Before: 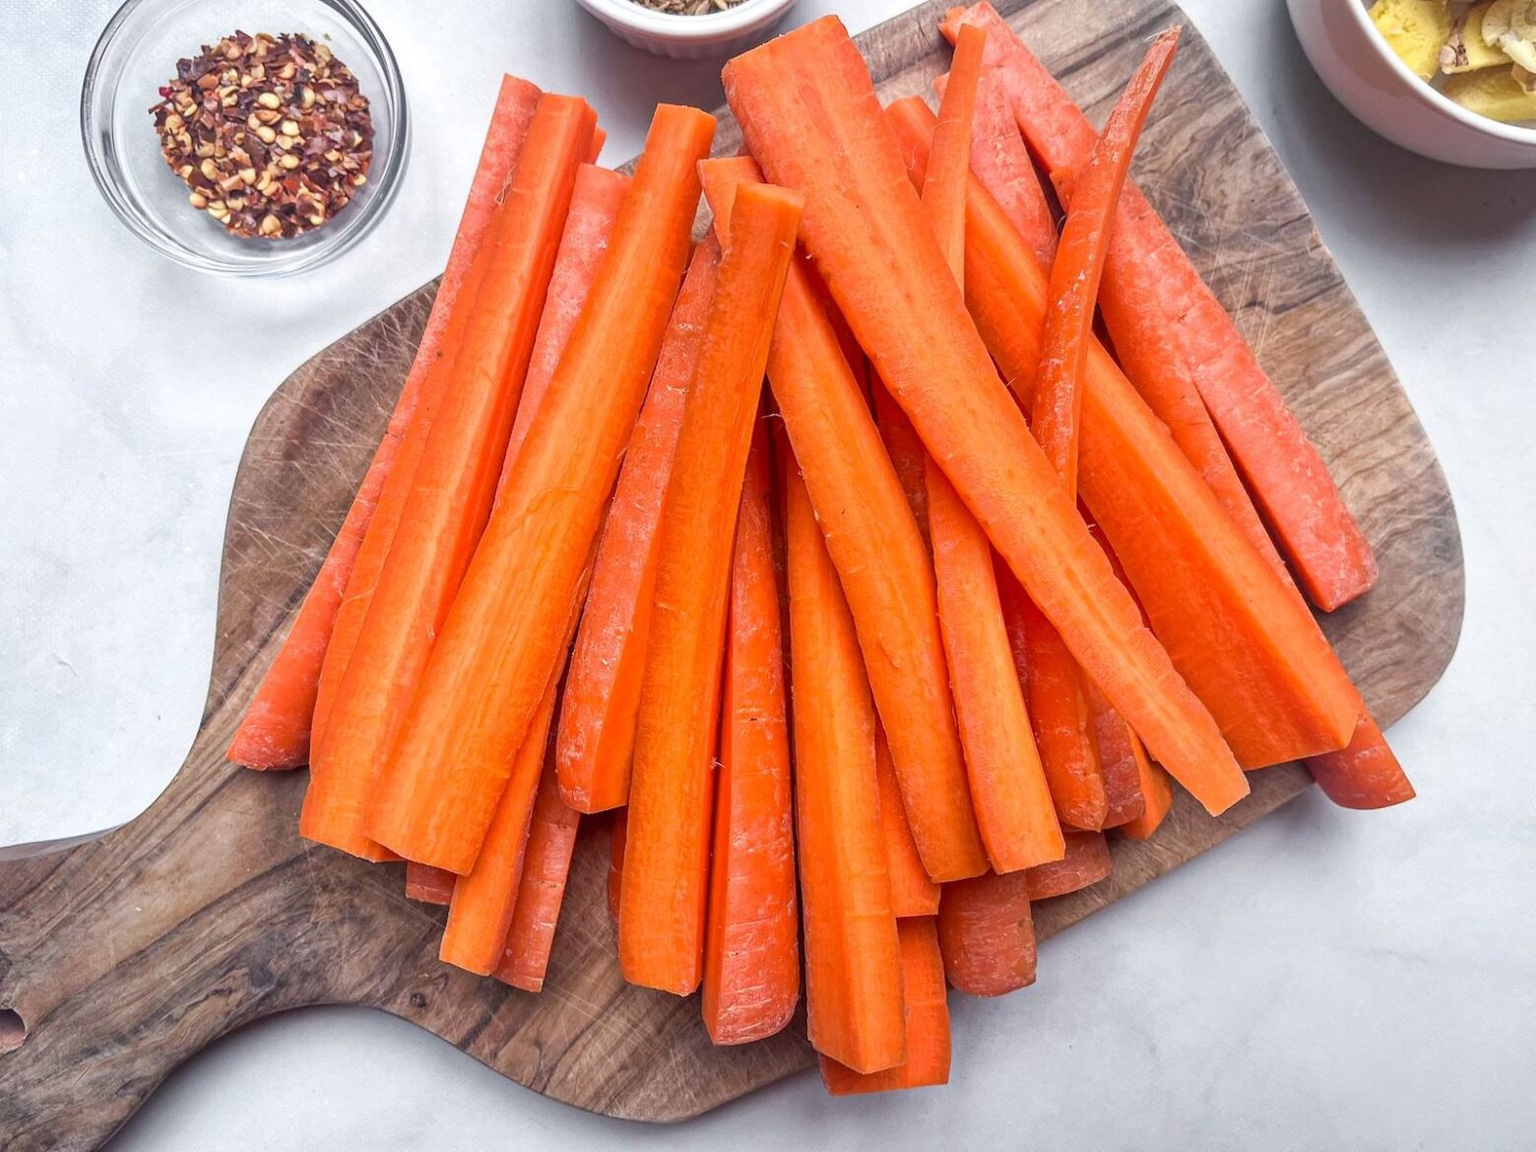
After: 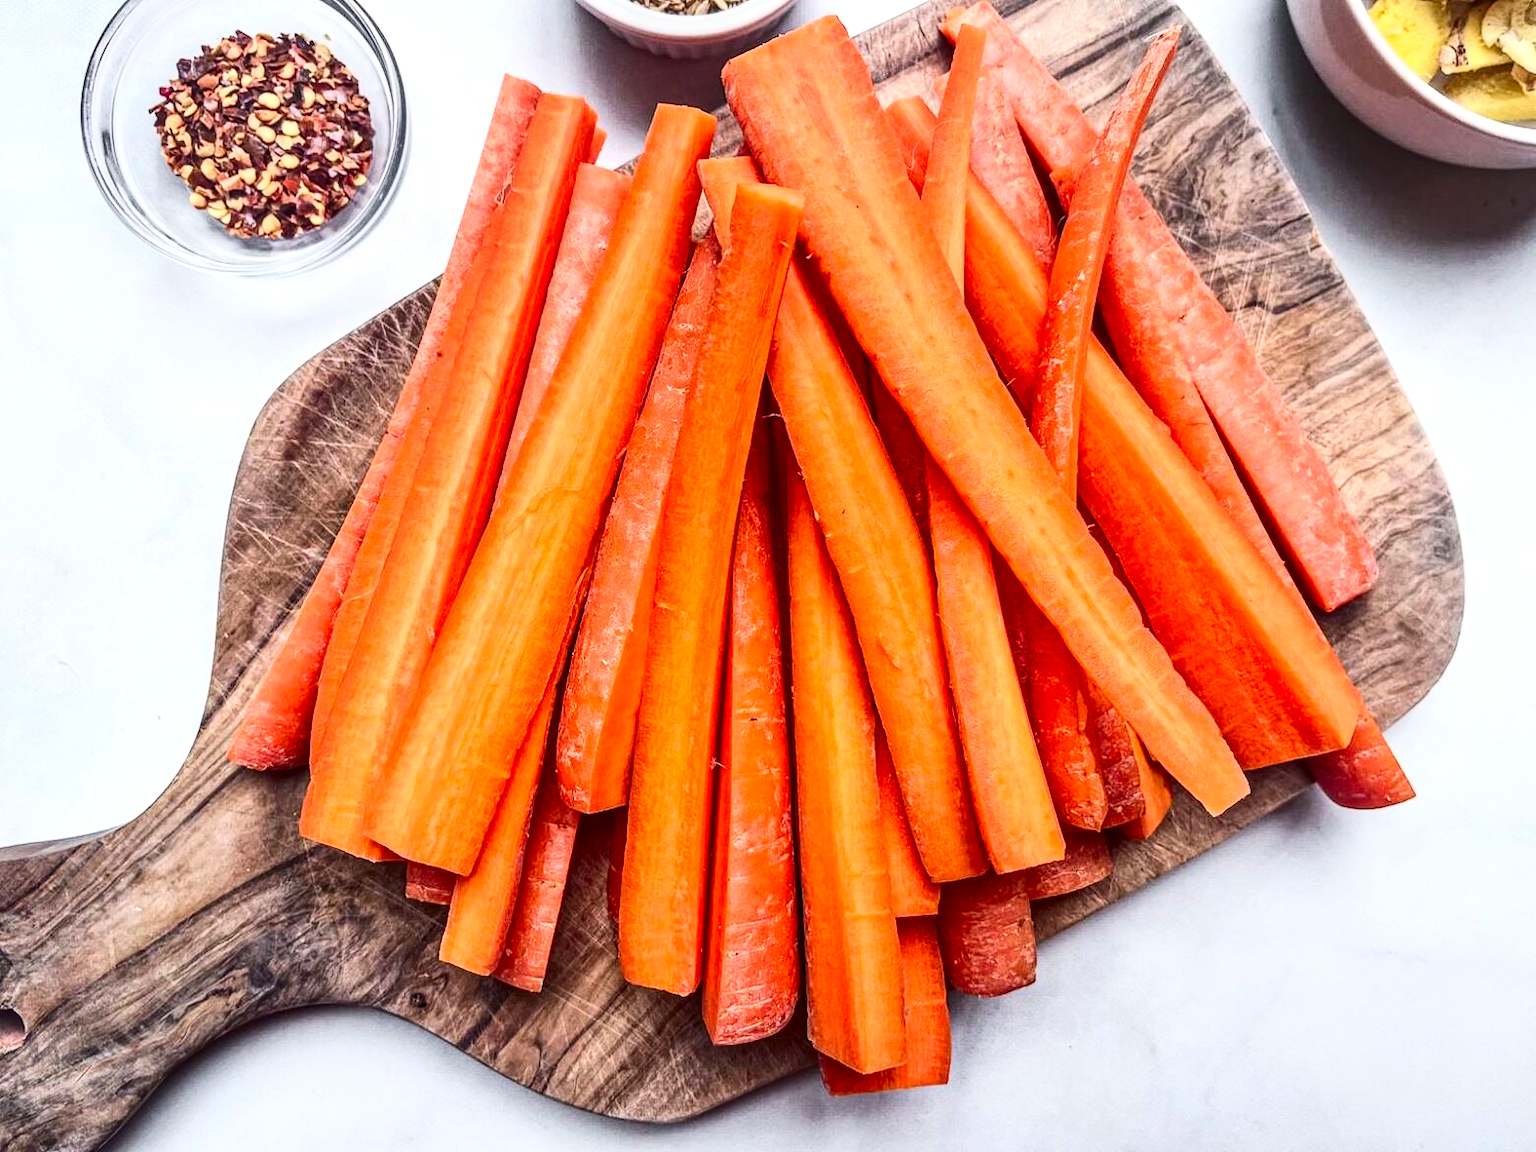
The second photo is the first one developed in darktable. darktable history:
contrast brightness saturation: contrast 0.4, brightness 0.05, saturation 0.25
local contrast: detail 130%
white balance: red 1, blue 1
